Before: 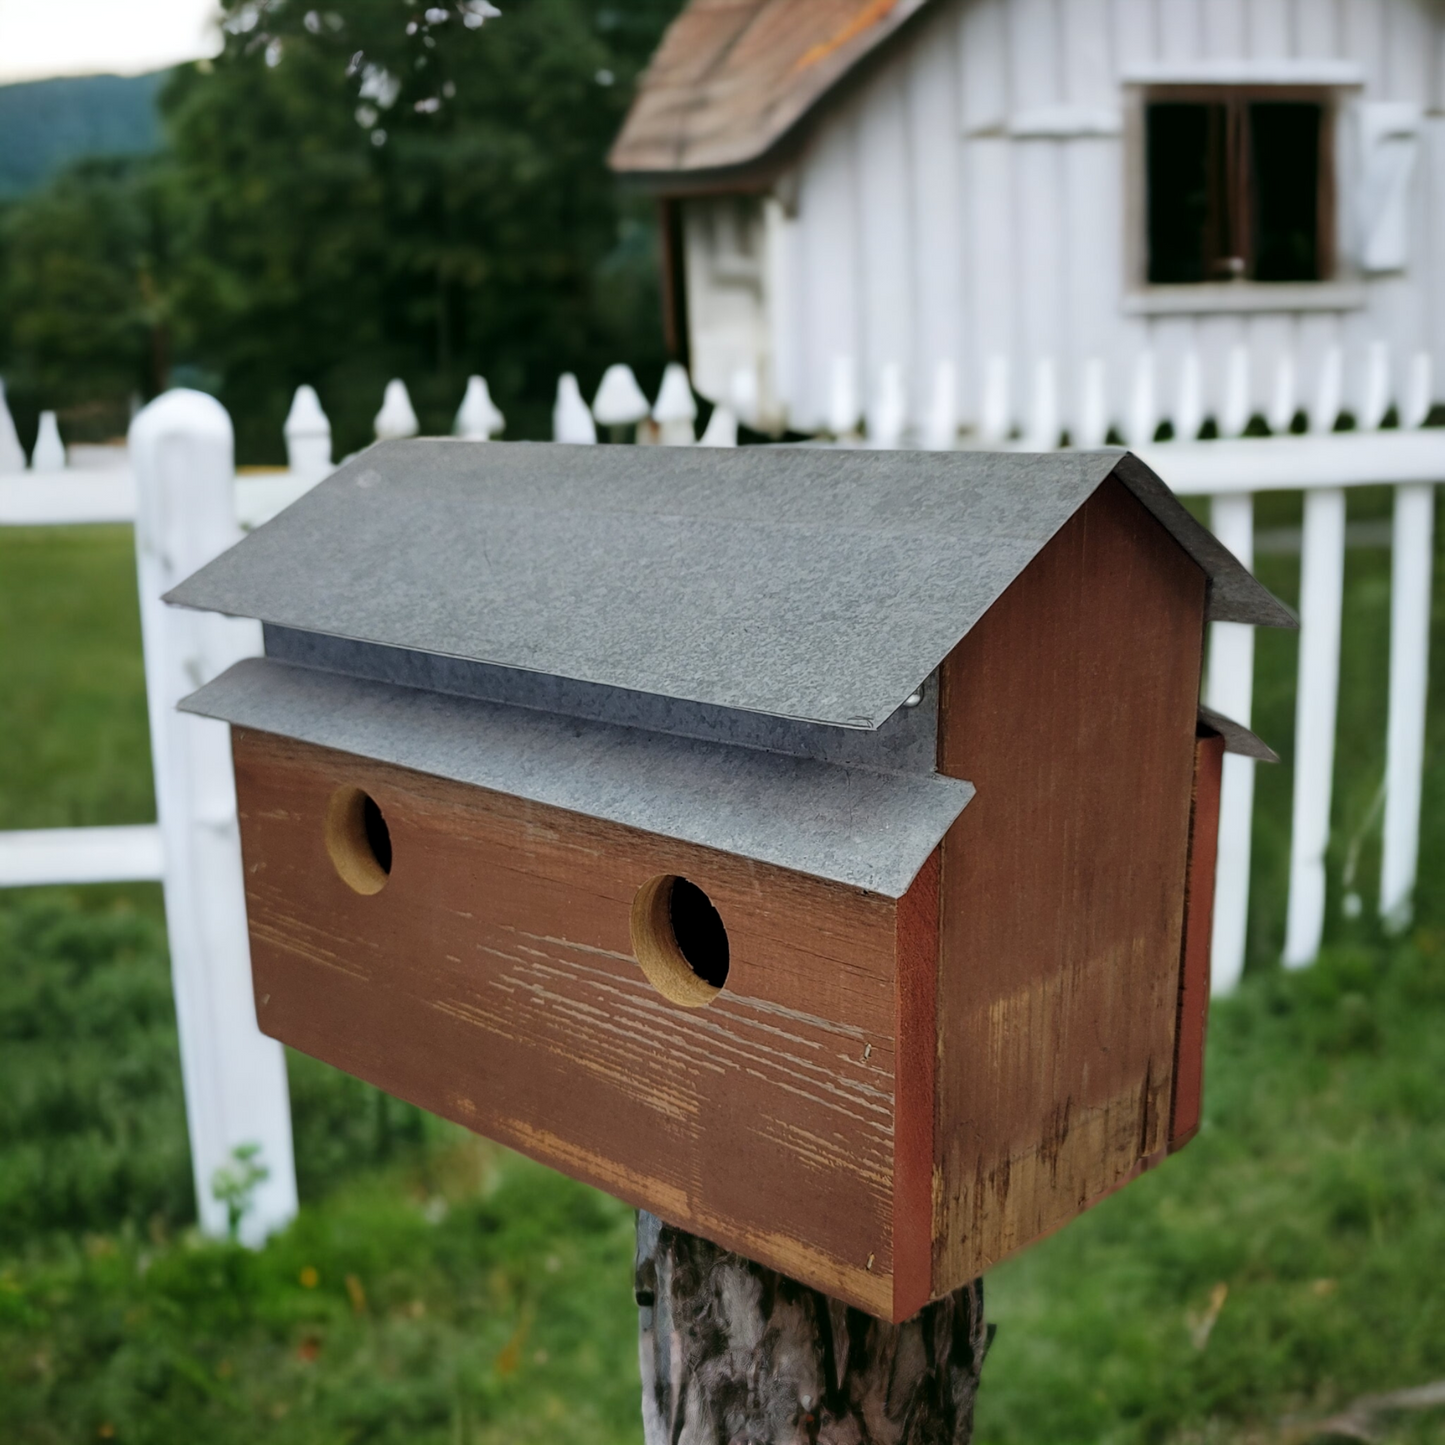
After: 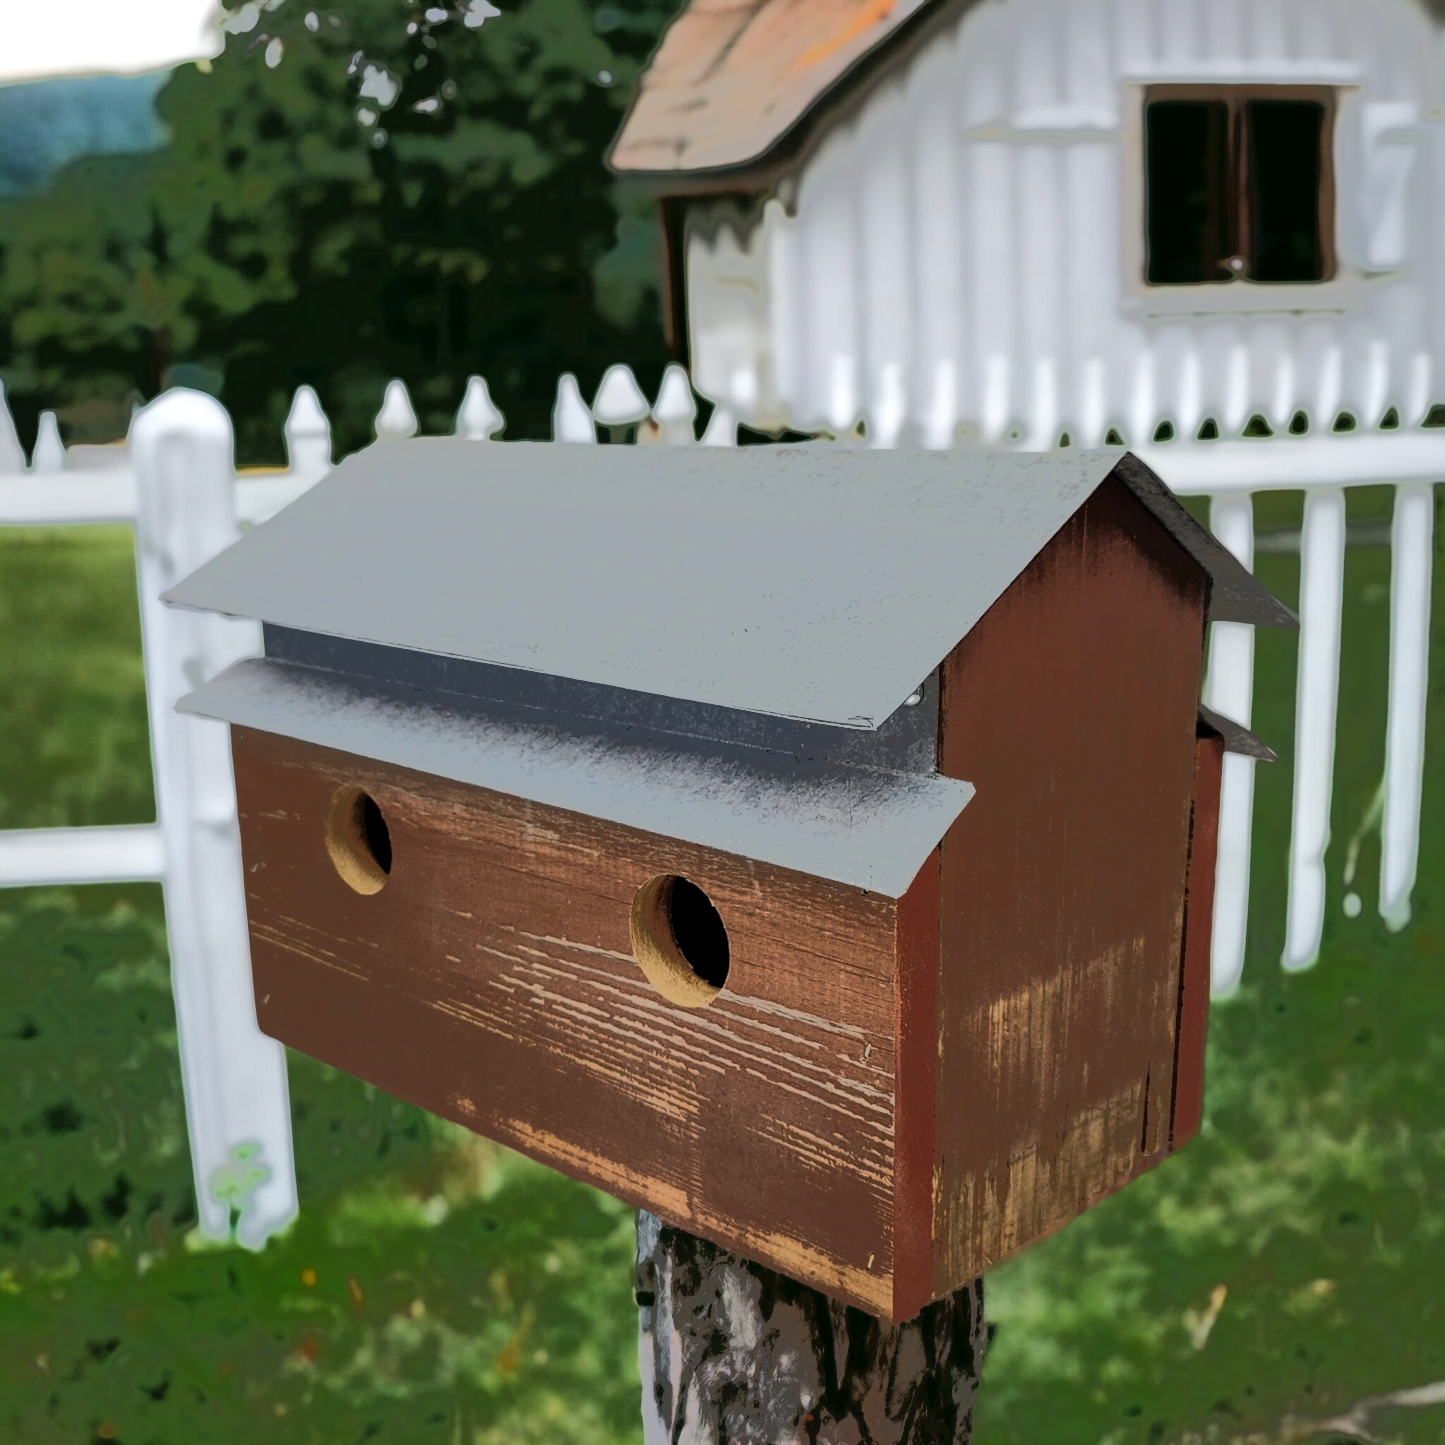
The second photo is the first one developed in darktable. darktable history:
tone equalizer: -7 EV -0.592 EV, -6 EV 1.01 EV, -5 EV -0.465 EV, -4 EV 0.46 EV, -3 EV 0.435 EV, -2 EV 0.178 EV, -1 EV -0.132 EV, +0 EV -0.361 EV, edges refinement/feathering 500, mask exposure compensation -1.57 EV, preserve details no
